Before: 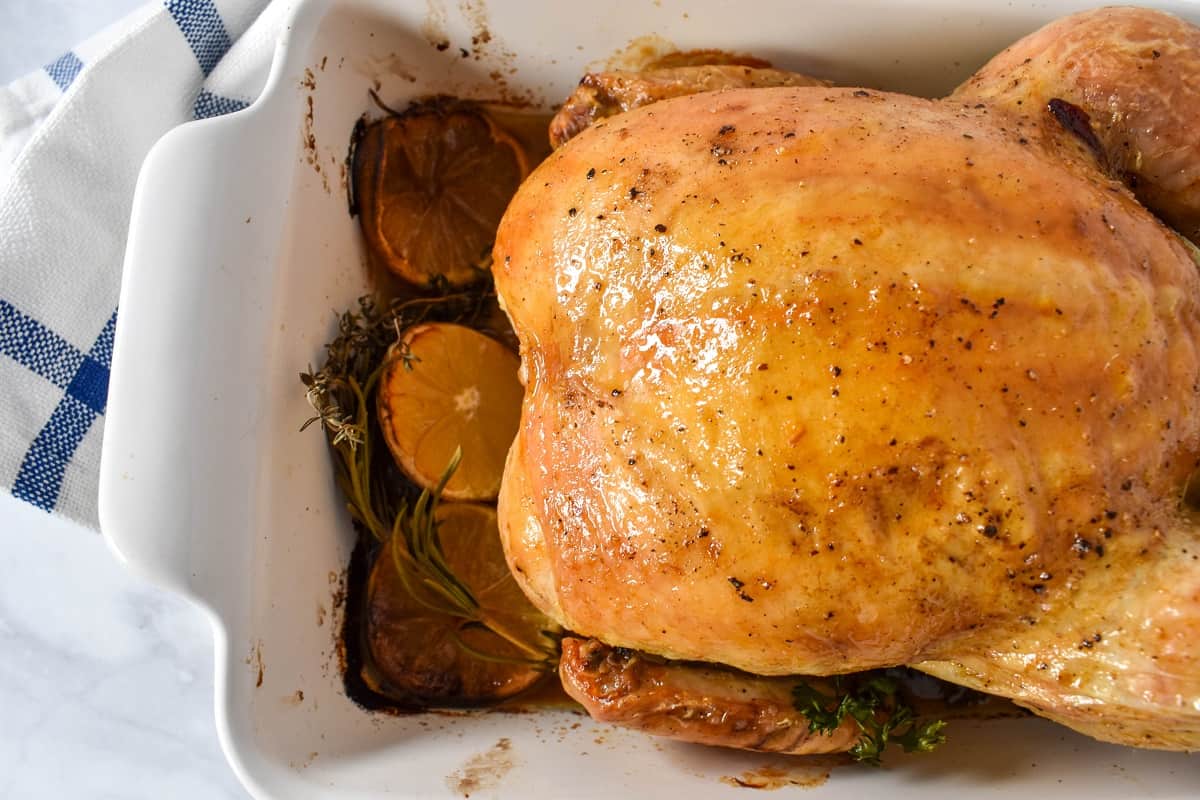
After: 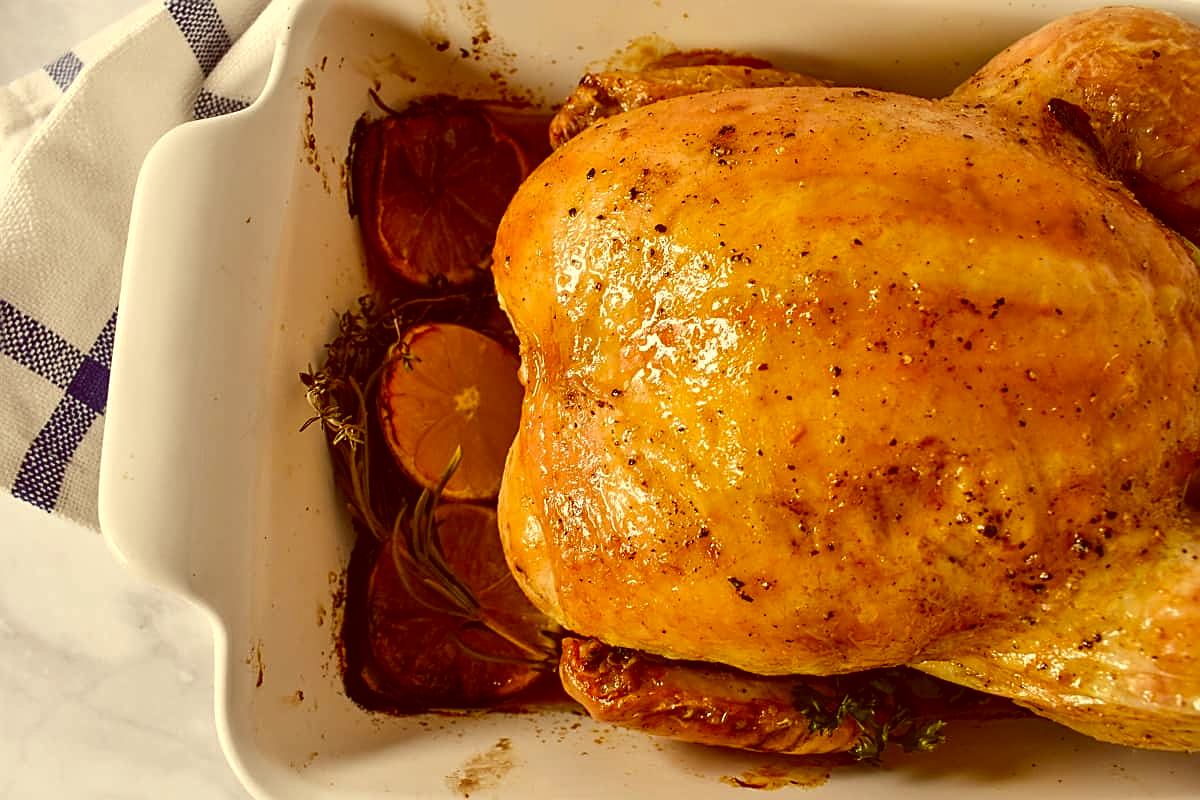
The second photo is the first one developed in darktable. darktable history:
color correction: highlights a* 1.16, highlights b* 23.75, shadows a* 15.33, shadows b* 24.21
sharpen: on, module defaults
contrast brightness saturation: brightness -0.089
